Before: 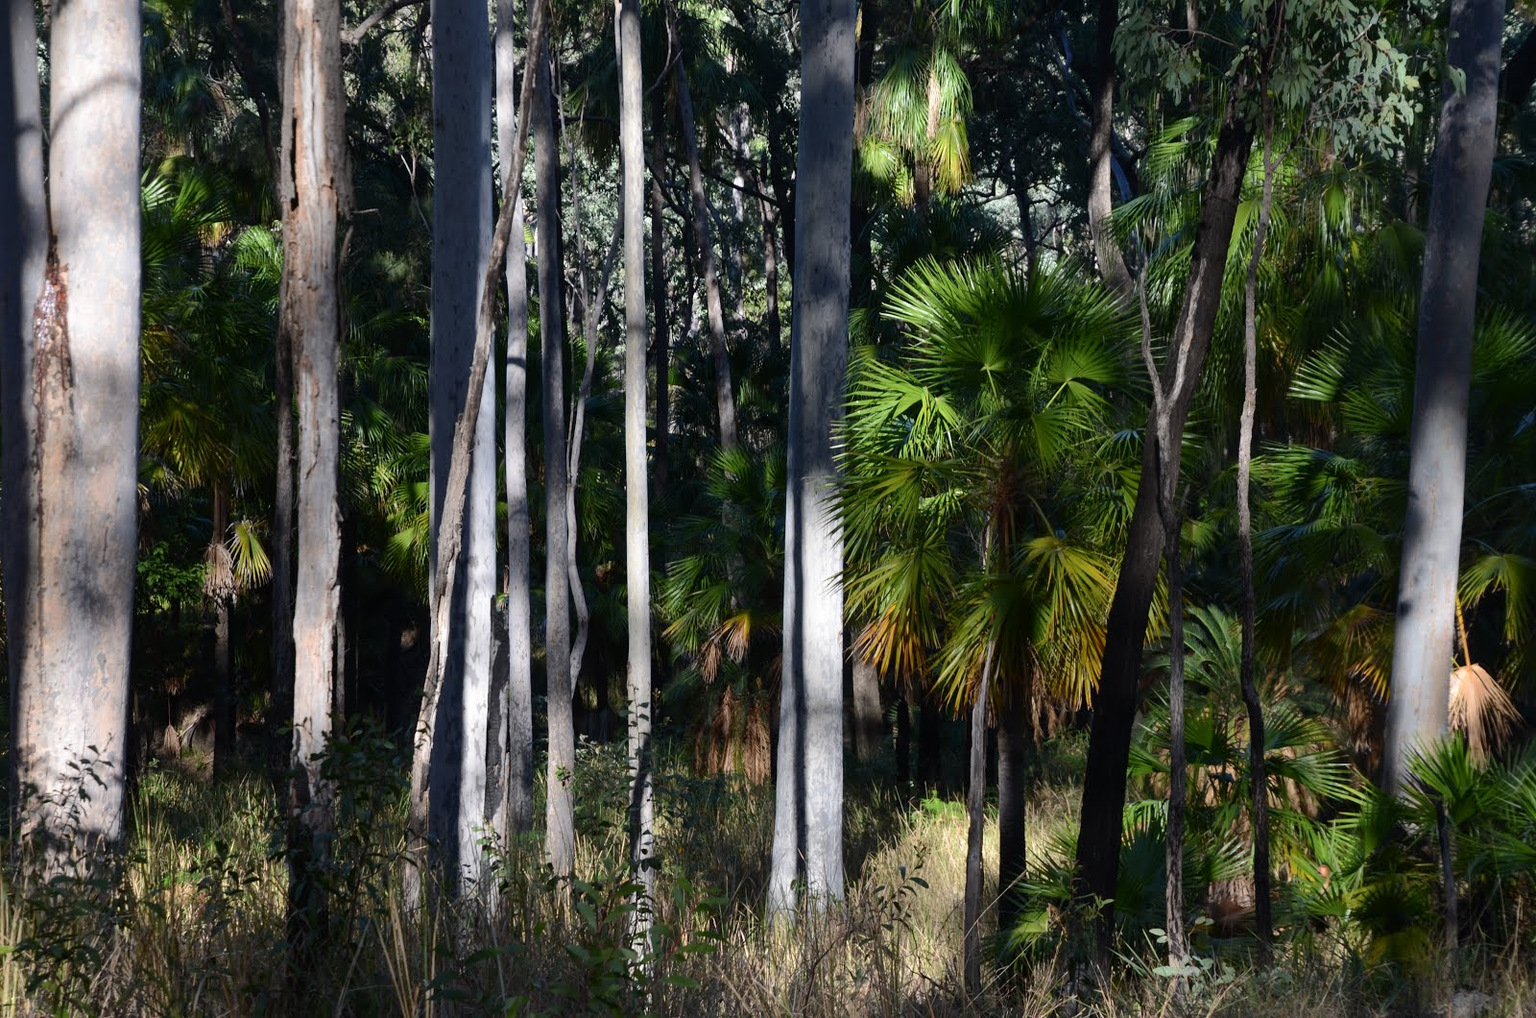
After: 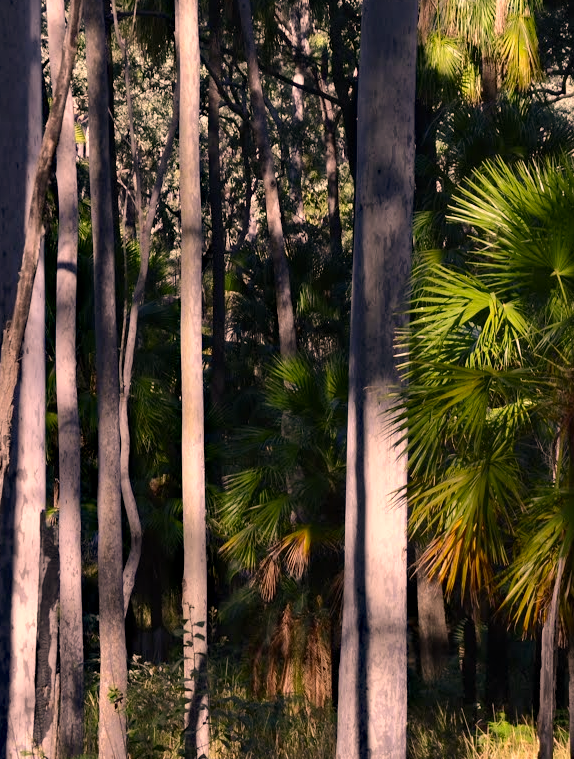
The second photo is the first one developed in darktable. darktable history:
haze removal: adaptive false
color correction: highlights a* 22.38, highlights b* 22.33
base curve: preserve colors none
crop and rotate: left 29.513%, top 10.395%, right 34.577%, bottom 17.961%
